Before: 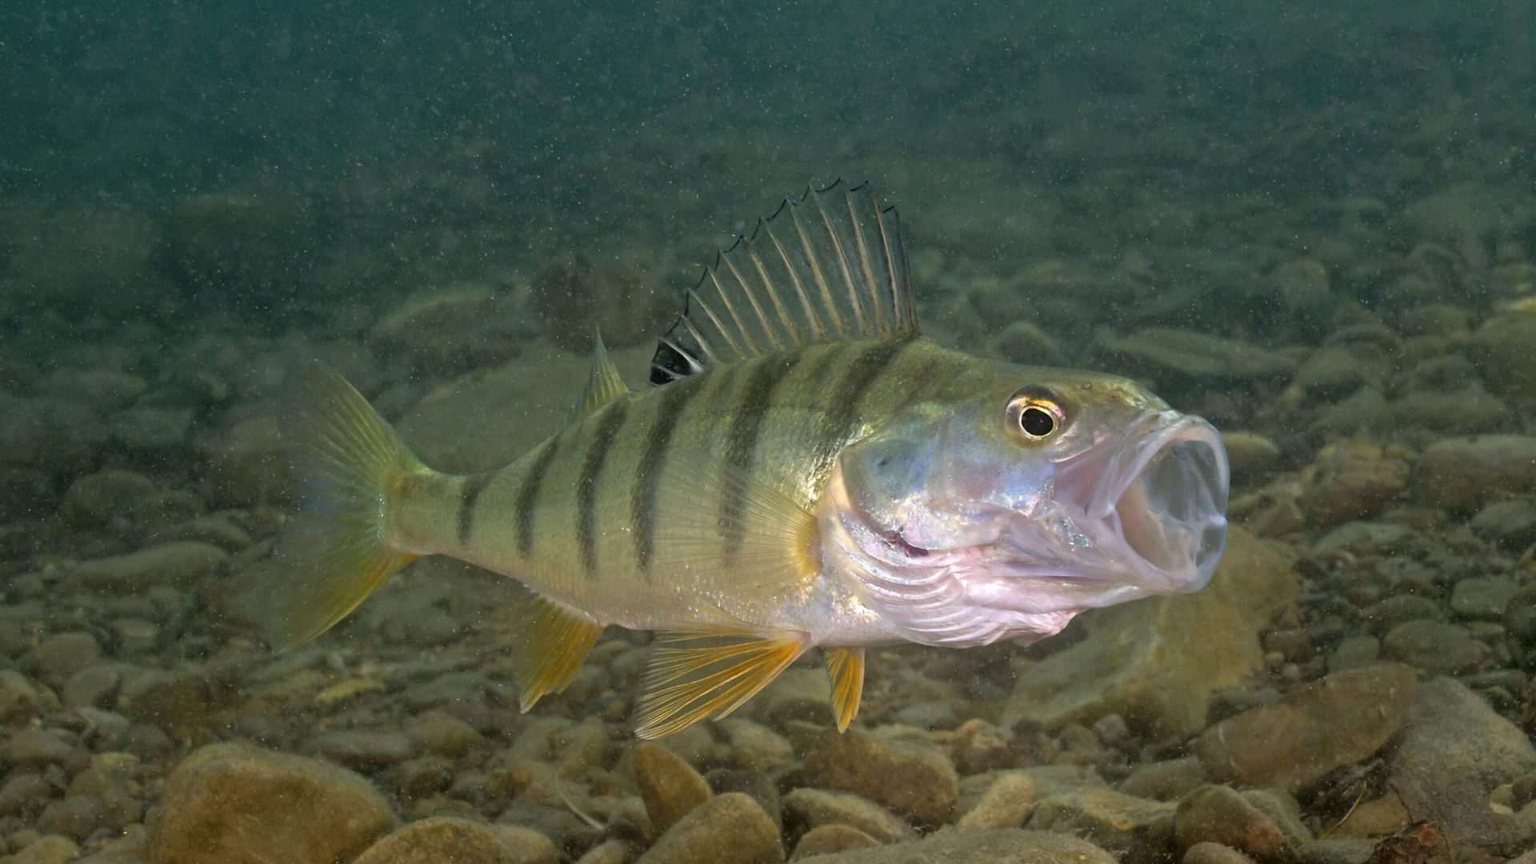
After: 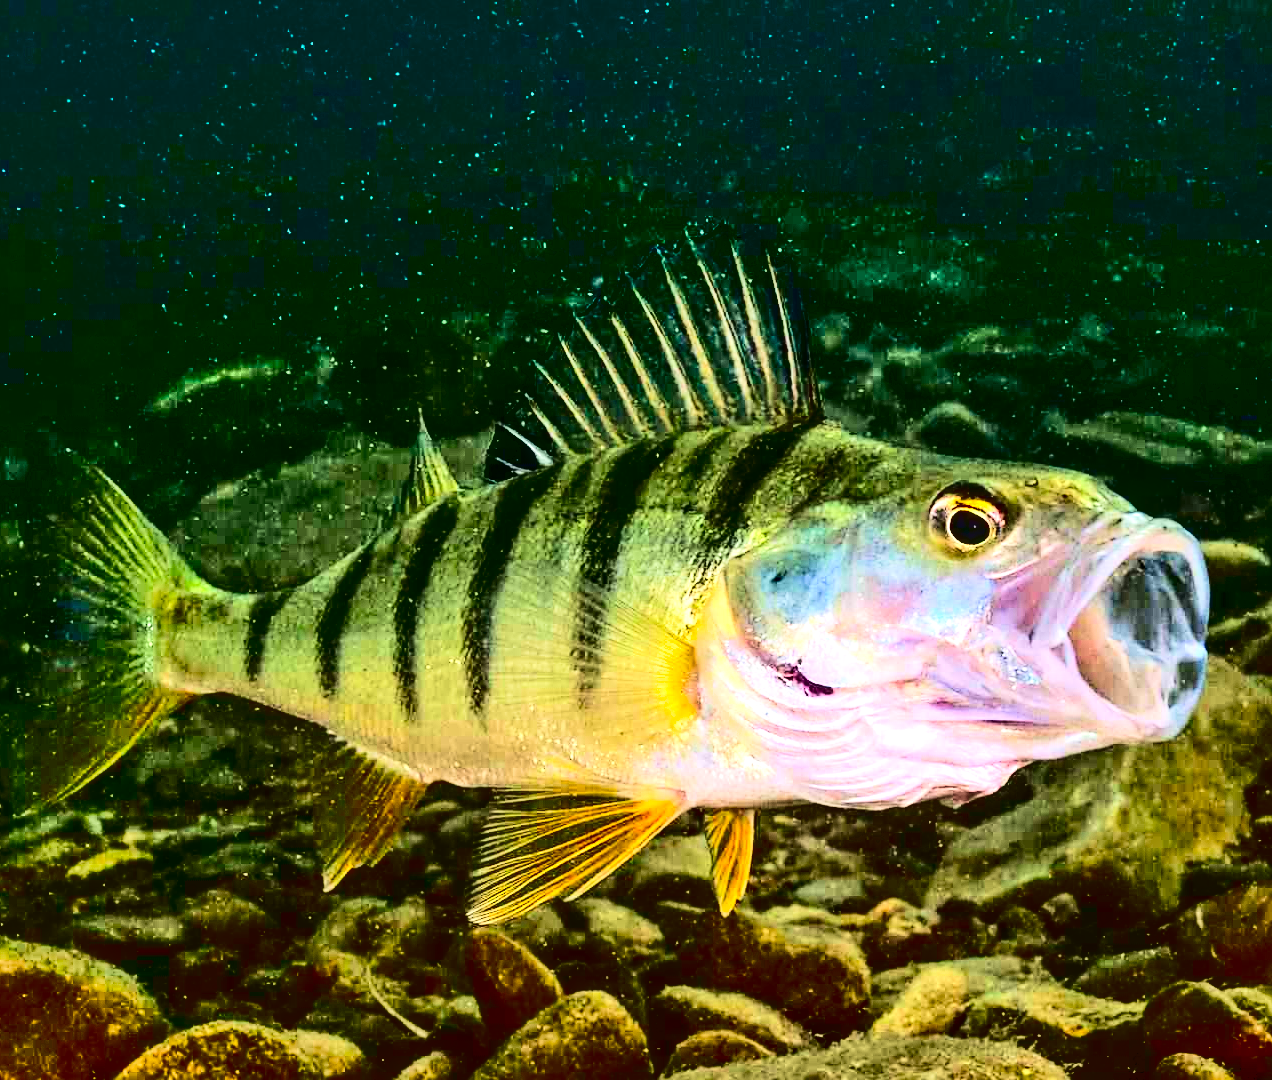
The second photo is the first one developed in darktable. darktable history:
local contrast: on, module defaults
exposure: black level correction 0, exposure 1.095 EV, compensate highlight preservation false
crop: left 17.058%, right 16.652%
contrast brightness saturation: contrast 0.768, brightness -0.983, saturation 0.999
velvia: on, module defaults
sharpen: amount 0.47
shadows and highlights: soften with gaussian
